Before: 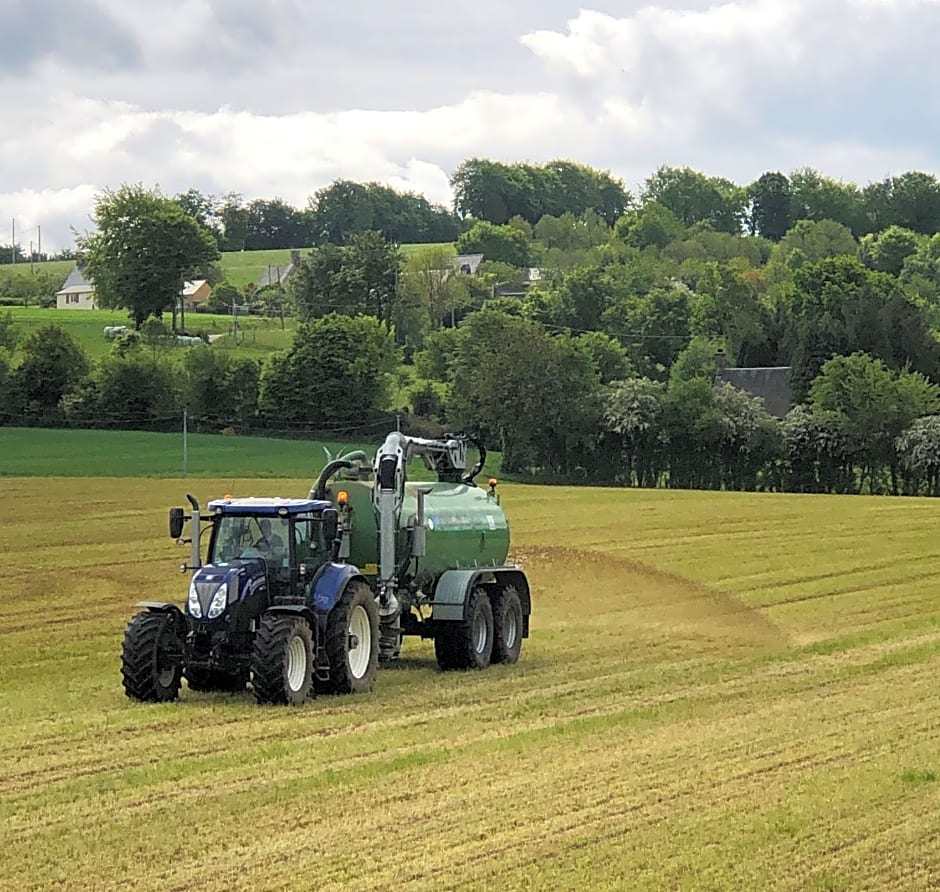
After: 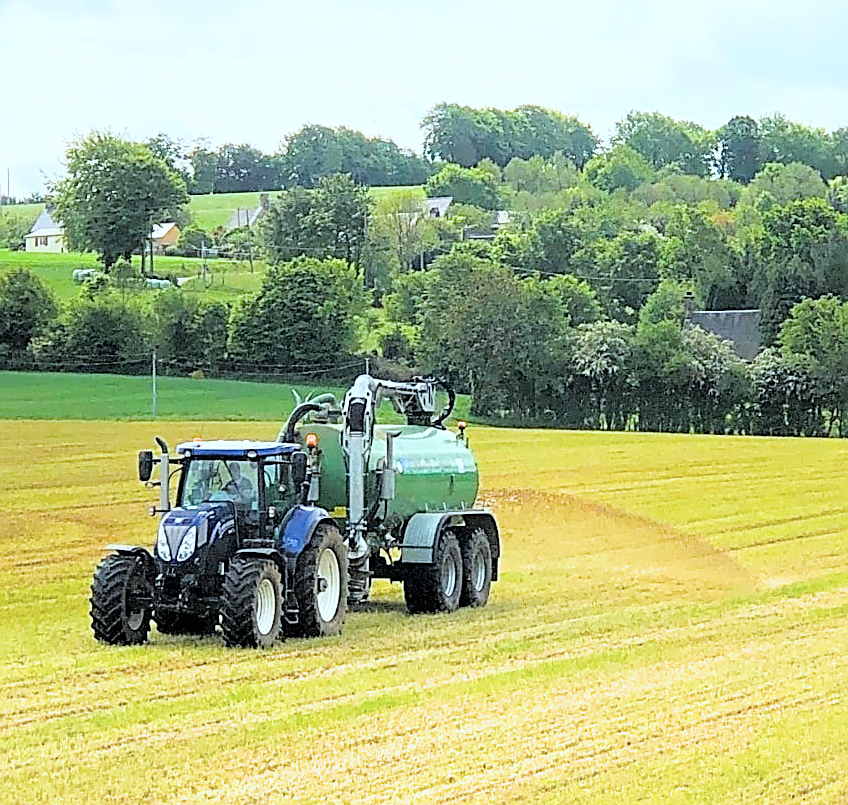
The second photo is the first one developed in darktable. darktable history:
filmic rgb: white relative exposure 3.8 EV, hardness 4.35
tone equalizer: on, module defaults
crop: left 3.305%, top 6.436%, right 6.389%, bottom 3.258%
sharpen: on, module defaults
exposure: black level correction 0, exposure 1.388 EV, compensate exposure bias true, compensate highlight preservation false
color correction: highlights a* -4.18, highlights b* -10.81
shadows and highlights: shadows -70, highlights 35, soften with gaussian
color balance: output saturation 120%
